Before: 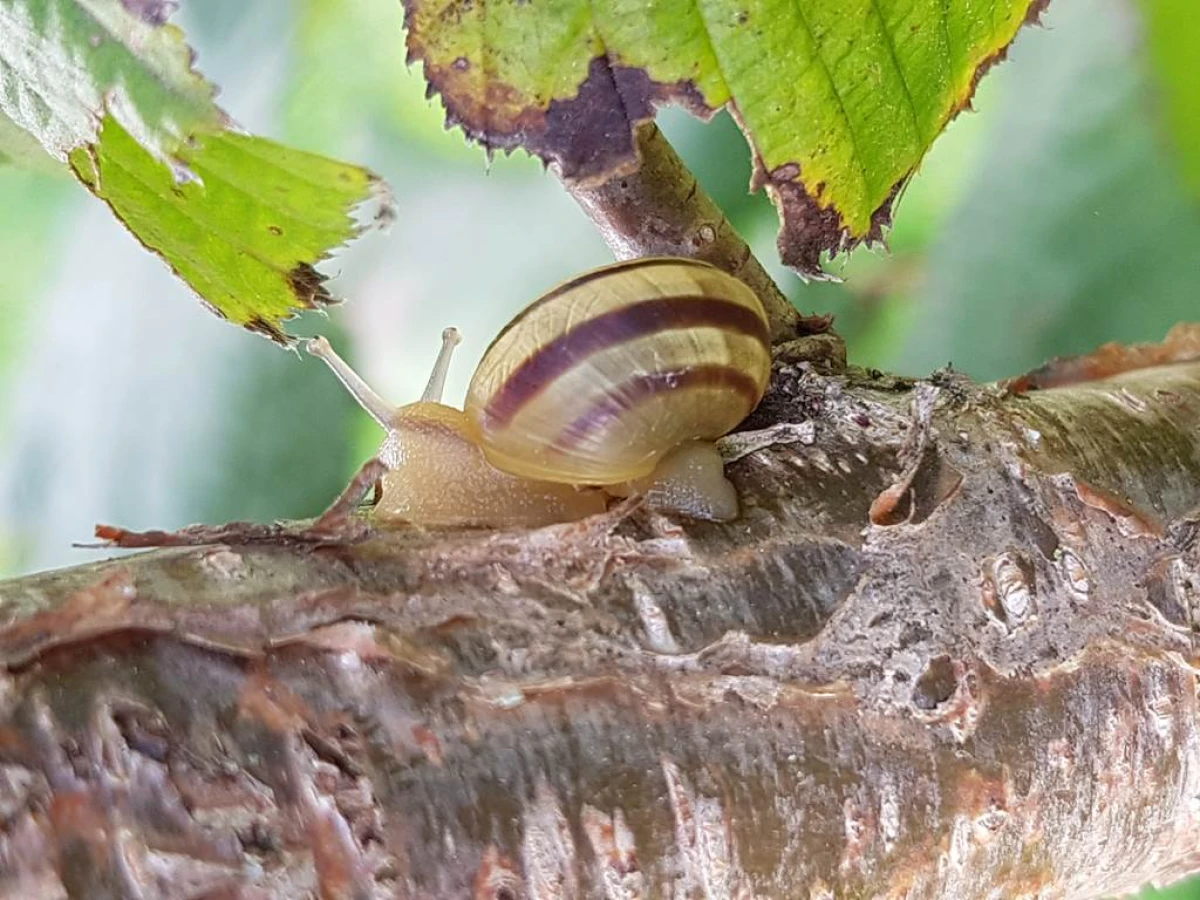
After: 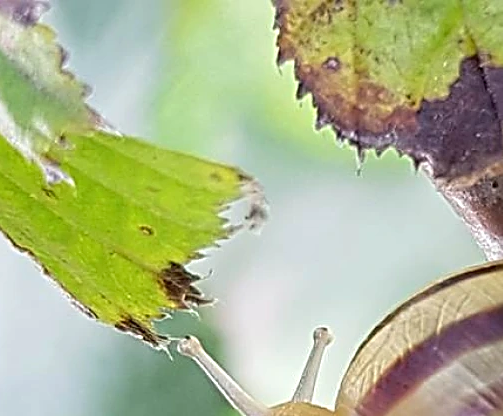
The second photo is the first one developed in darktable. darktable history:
sharpen: radius 2.676, amount 0.669
crop and rotate: left 10.817%, top 0.062%, right 47.194%, bottom 53.626%
